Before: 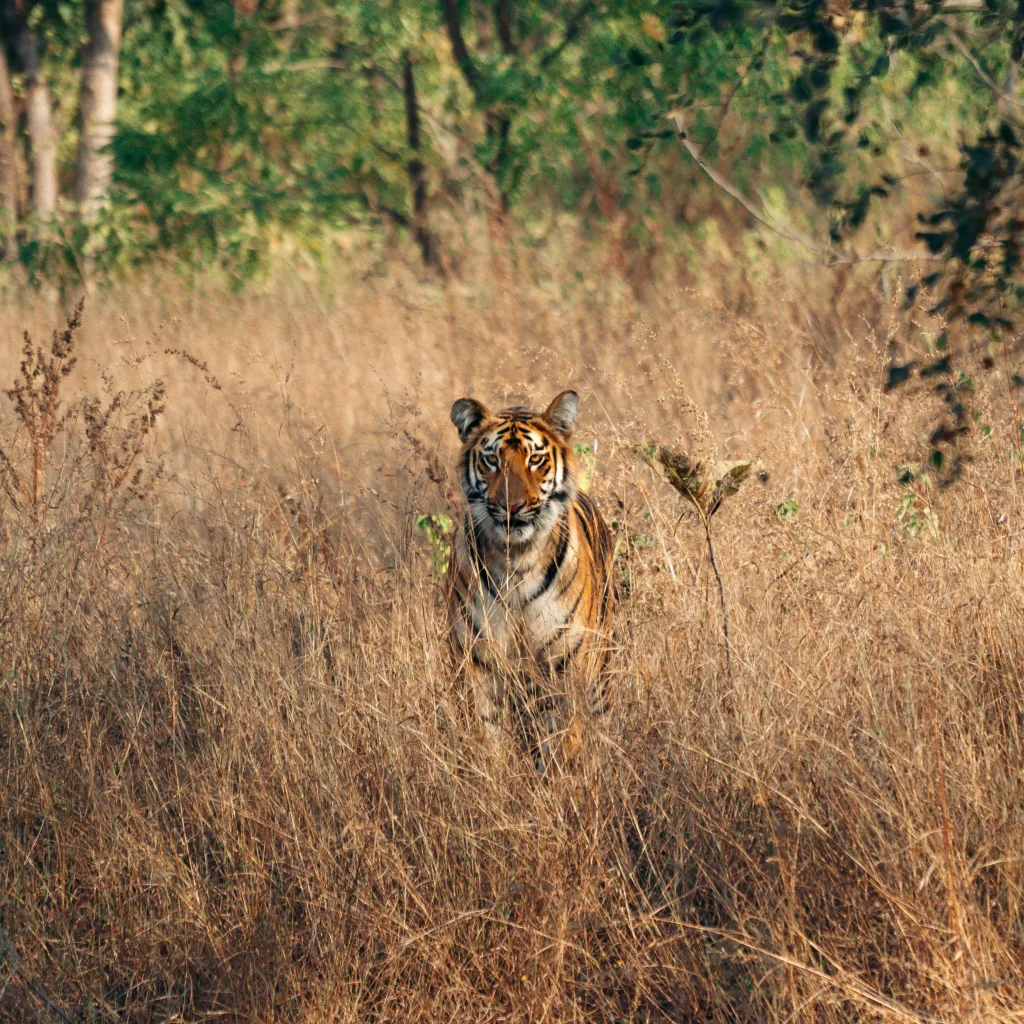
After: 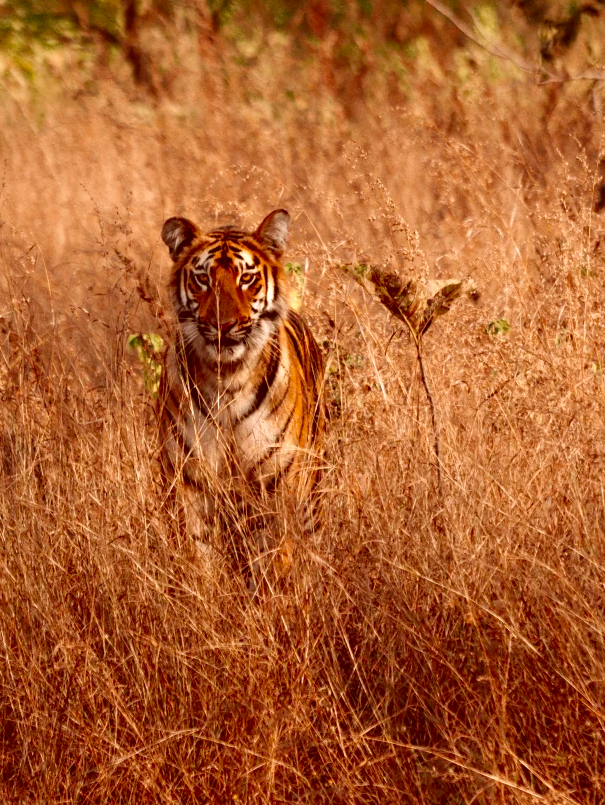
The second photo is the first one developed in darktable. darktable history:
contrast brightness saturation: brightness -0.09
color correction: highlights a* 9.03, highlights b* 8.71, shadows a* 40, shadows b* 40, saturation 0.8
color balance rgb: linear chroma grading › global chroma 10%, perceptual saturation grading › global saturation 5%, perceptual brilliance grading › global brilliance 4%, global vibrance 7%, saturation formula JzAzBz (2021)
crop and rotate: left 28.256%, top 17.734%, right 12.656%, bottom 3.573%
